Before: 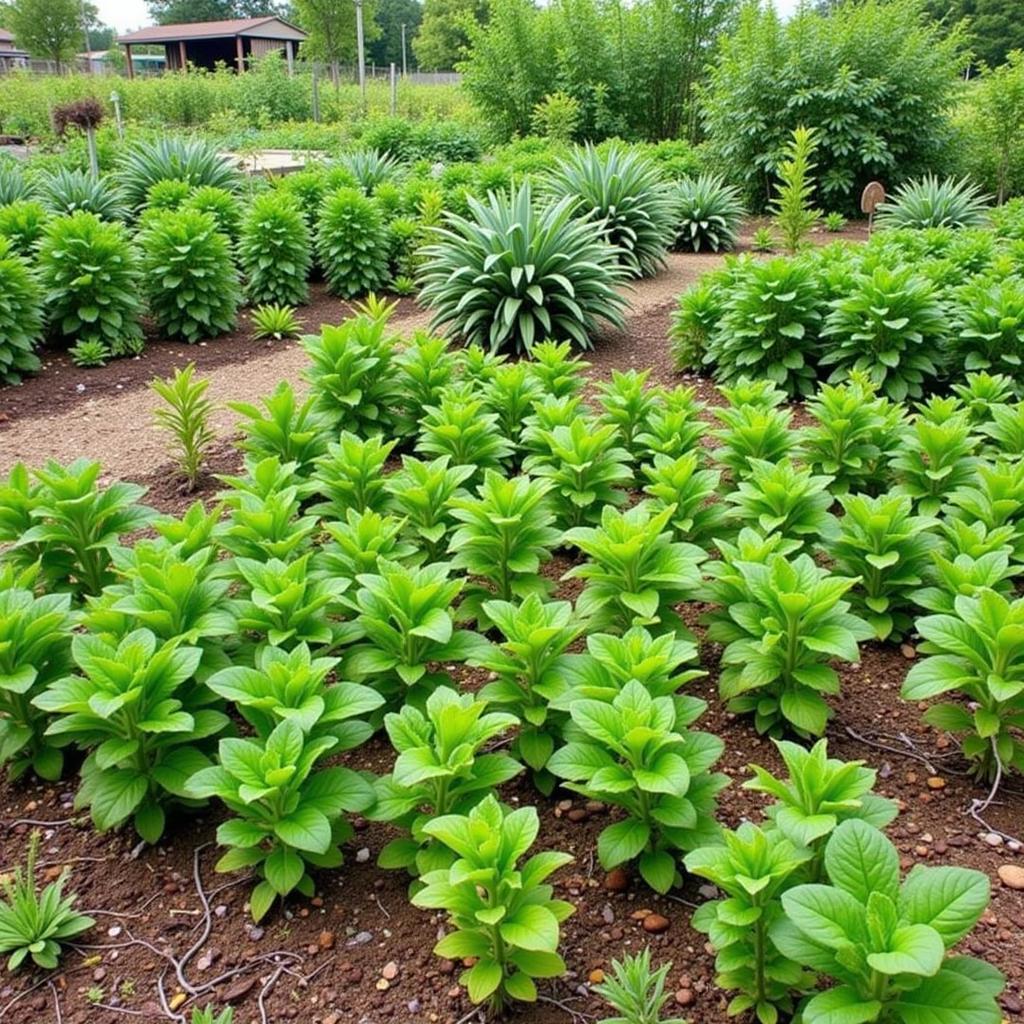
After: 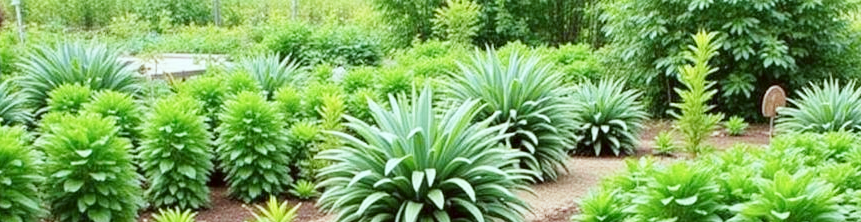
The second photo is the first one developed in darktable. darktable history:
base curve: curves: ch0 [(0, 0) (0.204, 0.334) (0.55, 0.733) (1, 1)], preserve colors none
crop and rotate: left 9.681%, top 9.429%, right 6.18%, bottom 68.847%
color correction: highlights a* -5.03, highlights b* -4.06, shadows a* 3.95, shadows b* 4.17
